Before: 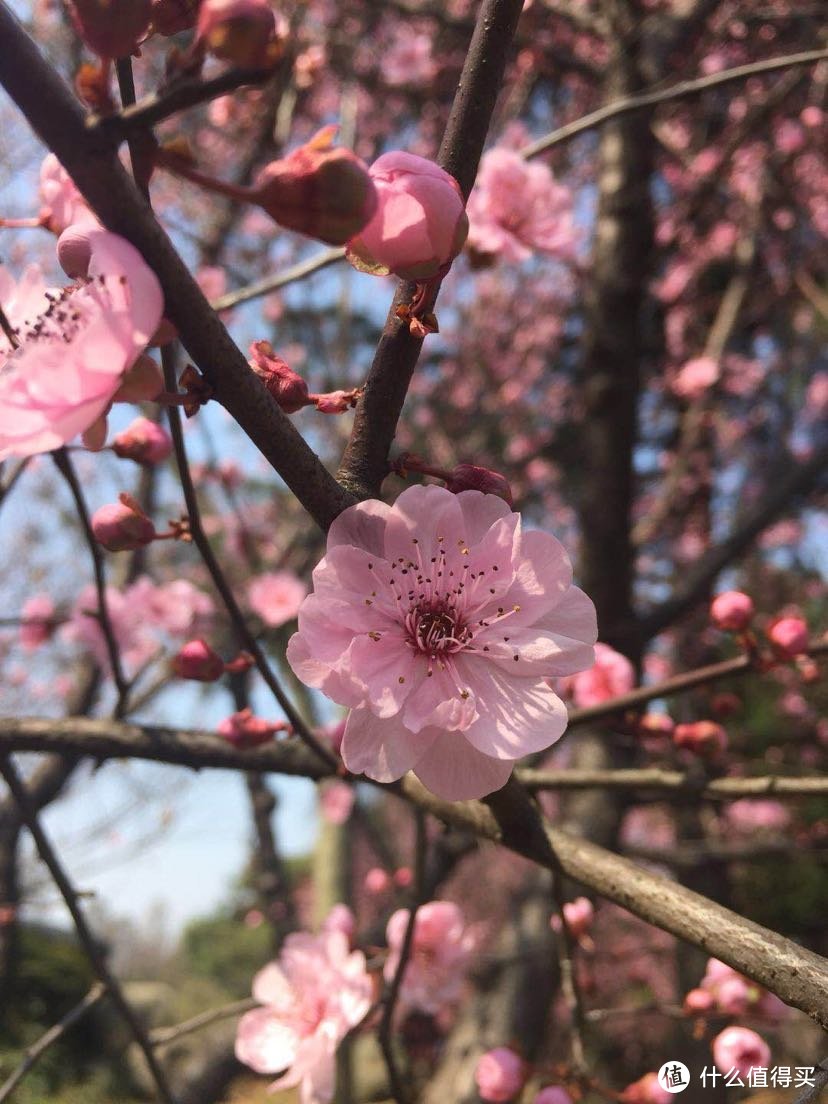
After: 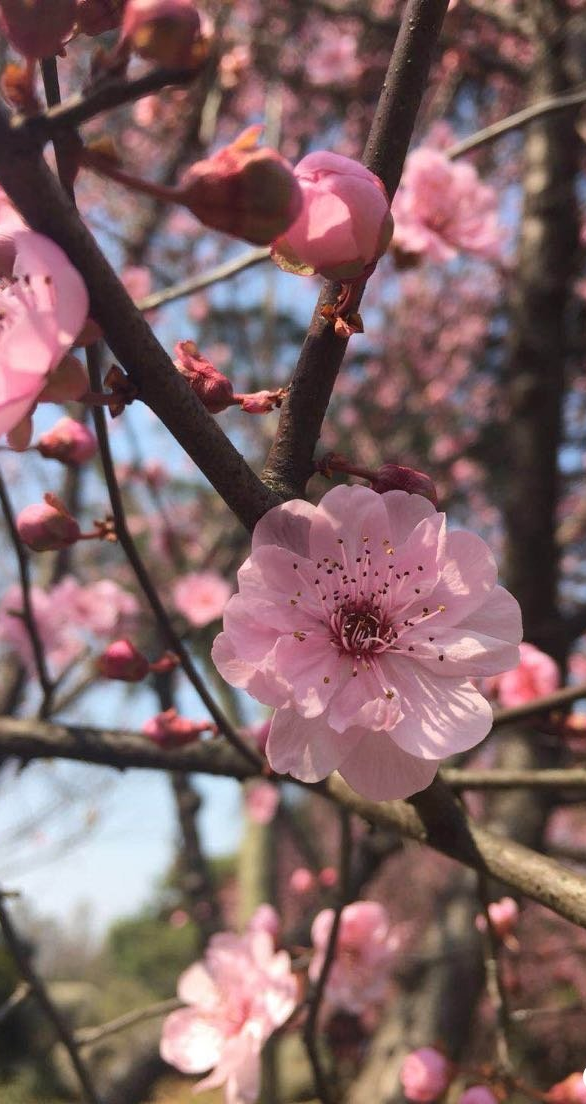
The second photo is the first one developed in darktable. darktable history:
crop and rotate: left 9.061%, right 20.142%
shadows and highlights: soften with gaussian
